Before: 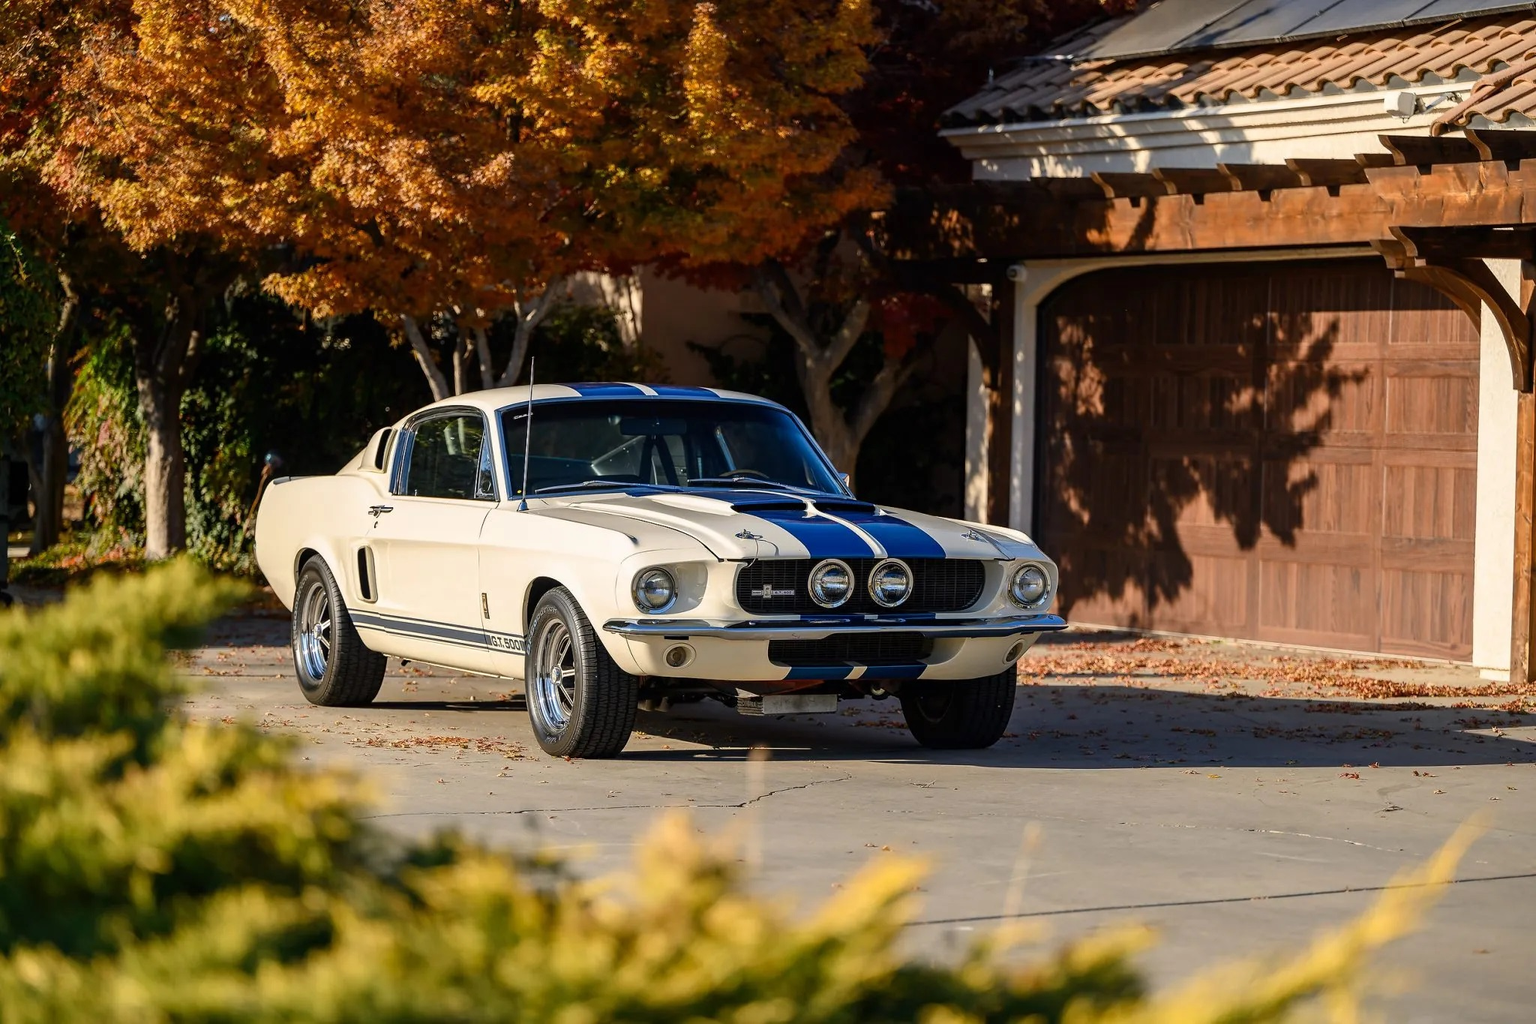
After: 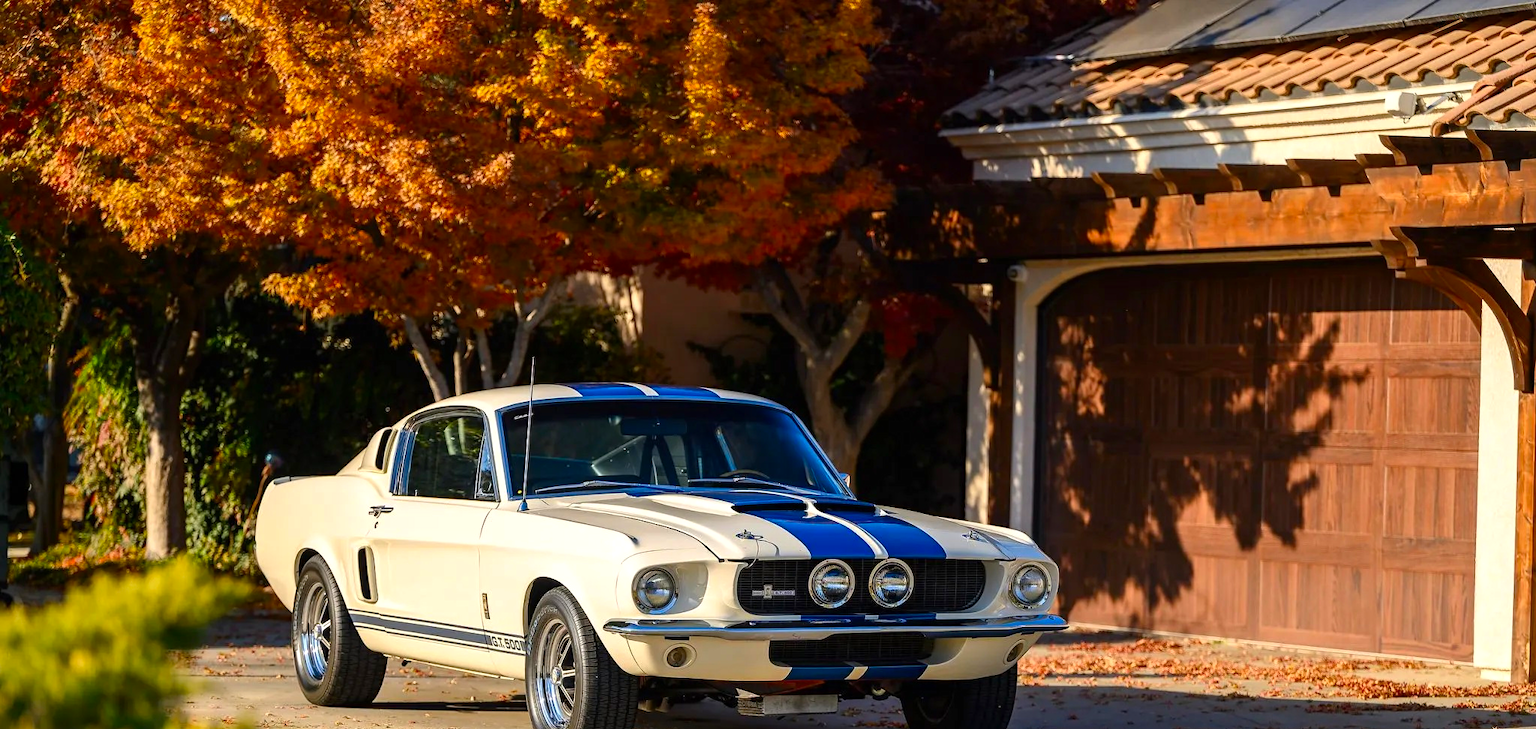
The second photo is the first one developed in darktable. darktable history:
color correction: highlights b* 0.017, saturation 1.34
exposure: exposure 0.203 EV, compensate highlight preservation false
crop: bottom 28.749%
